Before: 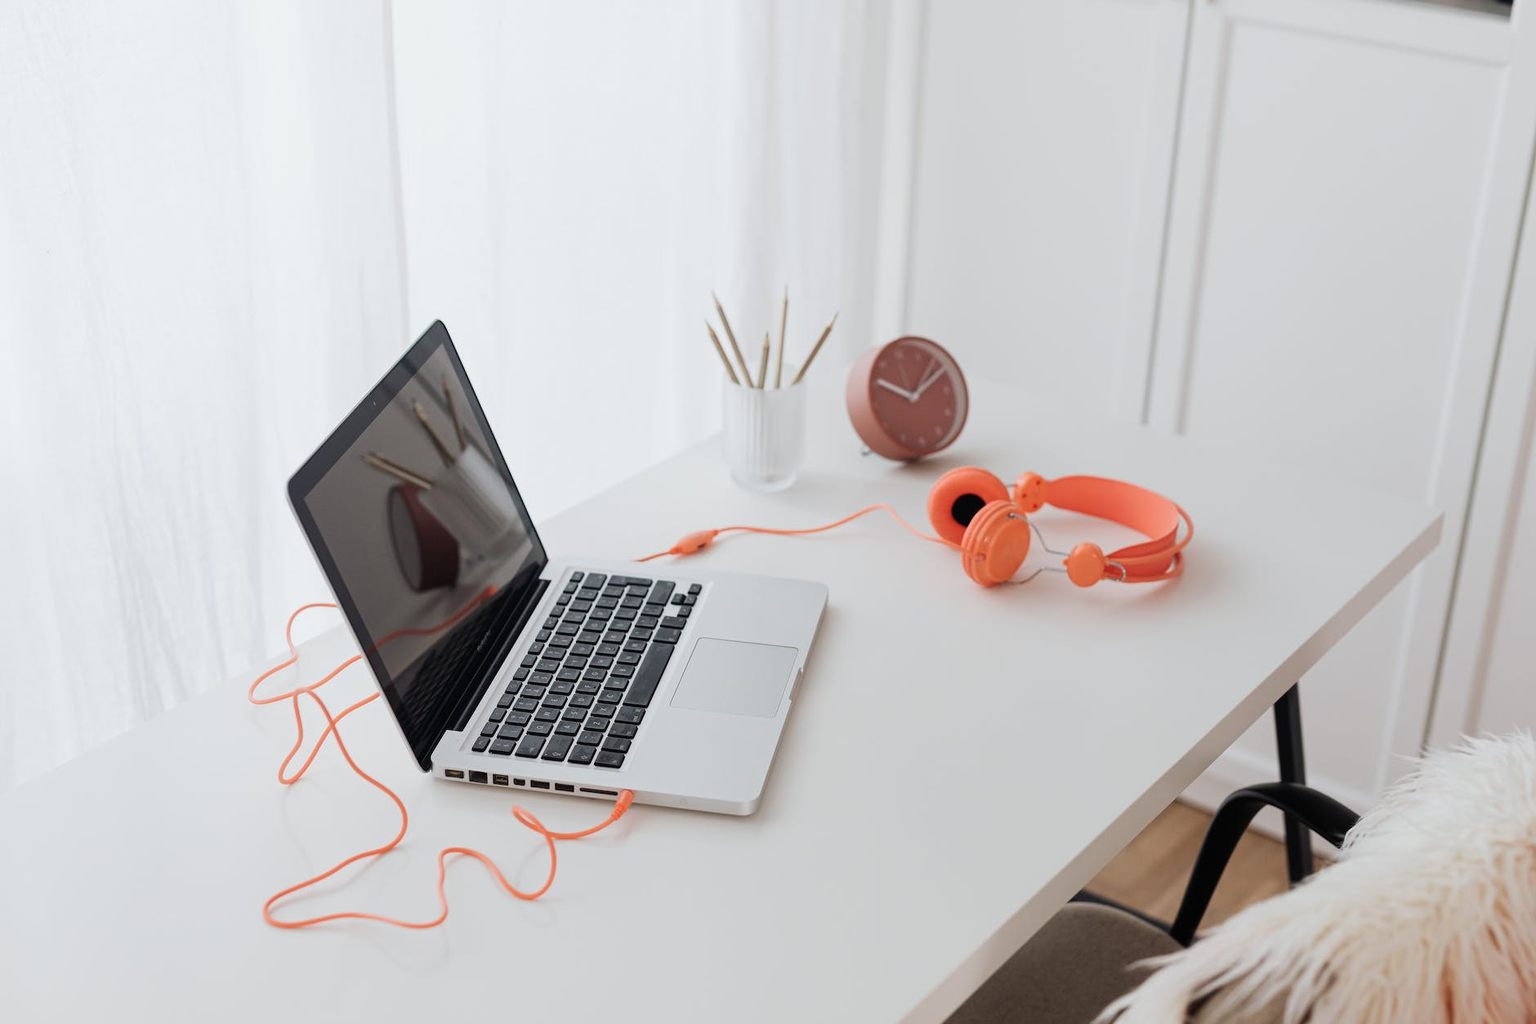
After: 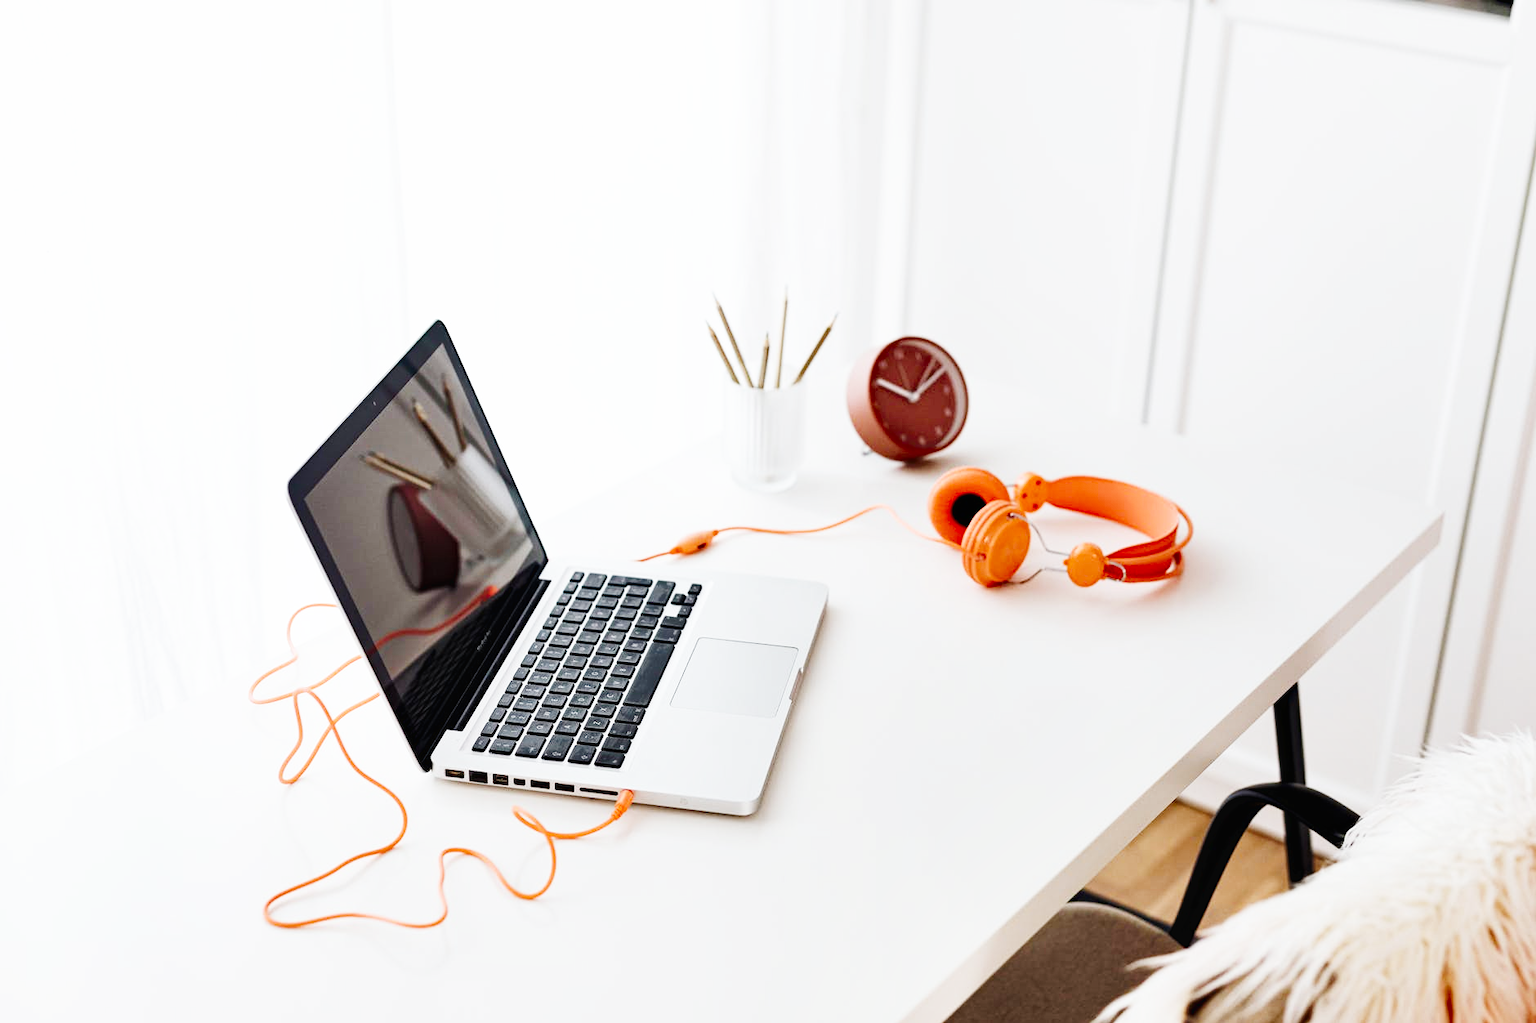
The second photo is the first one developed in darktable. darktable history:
base curve: curves: ch0 [(0, 0.003) (0.001, 0.002) (0.006, 0.004) (0.02, 0.022) (0.048, 0.086) (0.094, 0.234) (0.162, 0.431) (0.258, 0.629) (0.385, 0.8) (0.548, 0.918) (0.751, 0.988) (1, 1)], preserve colors none
haze removal: compatibility mode true, adaptive false
shadows and highlights: soften with gaussian
